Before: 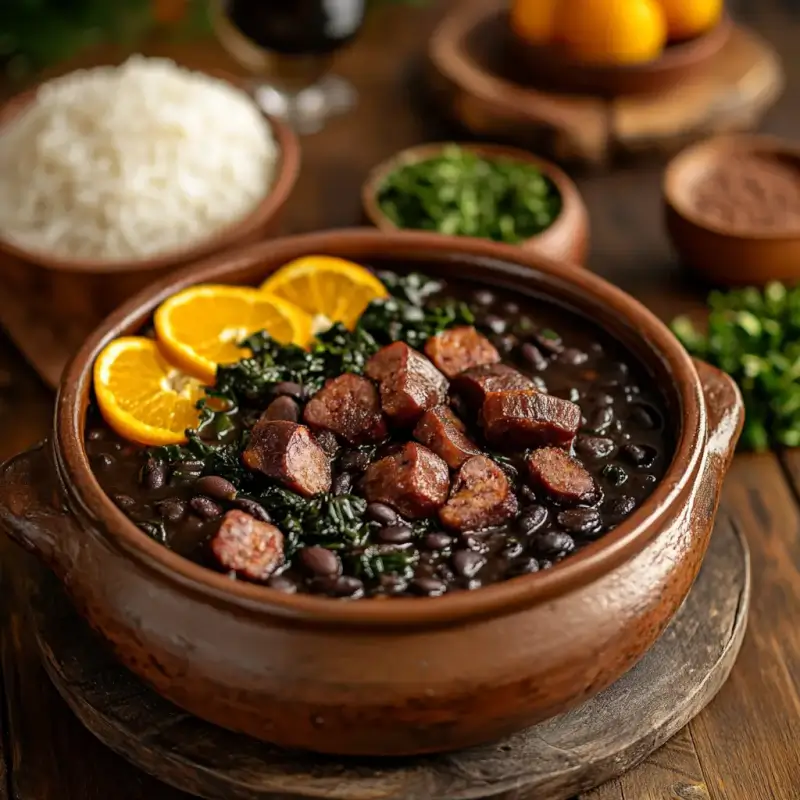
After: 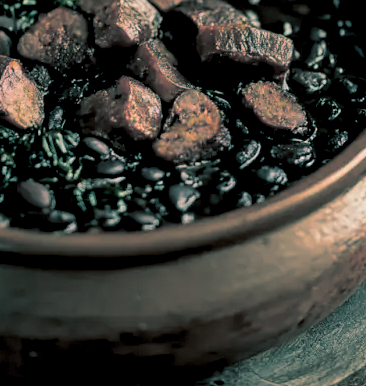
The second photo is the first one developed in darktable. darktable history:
split-toning: shadows › hue 186.43°, highlights › hue 49.29°, compress 30.29%
crop: left 35.976%, top 45.819%, right 18.162%, bottom 5.807%
rgb levels: preserve colors sum RGB, levels [[0.038, 0.433, 0.934], [0, 0.5, 1], [0, 0.5, 1]]
white balance: emerald 1
contrast brightness saturation: contrast 0.12, brightness -0.12, saturation 0.2
